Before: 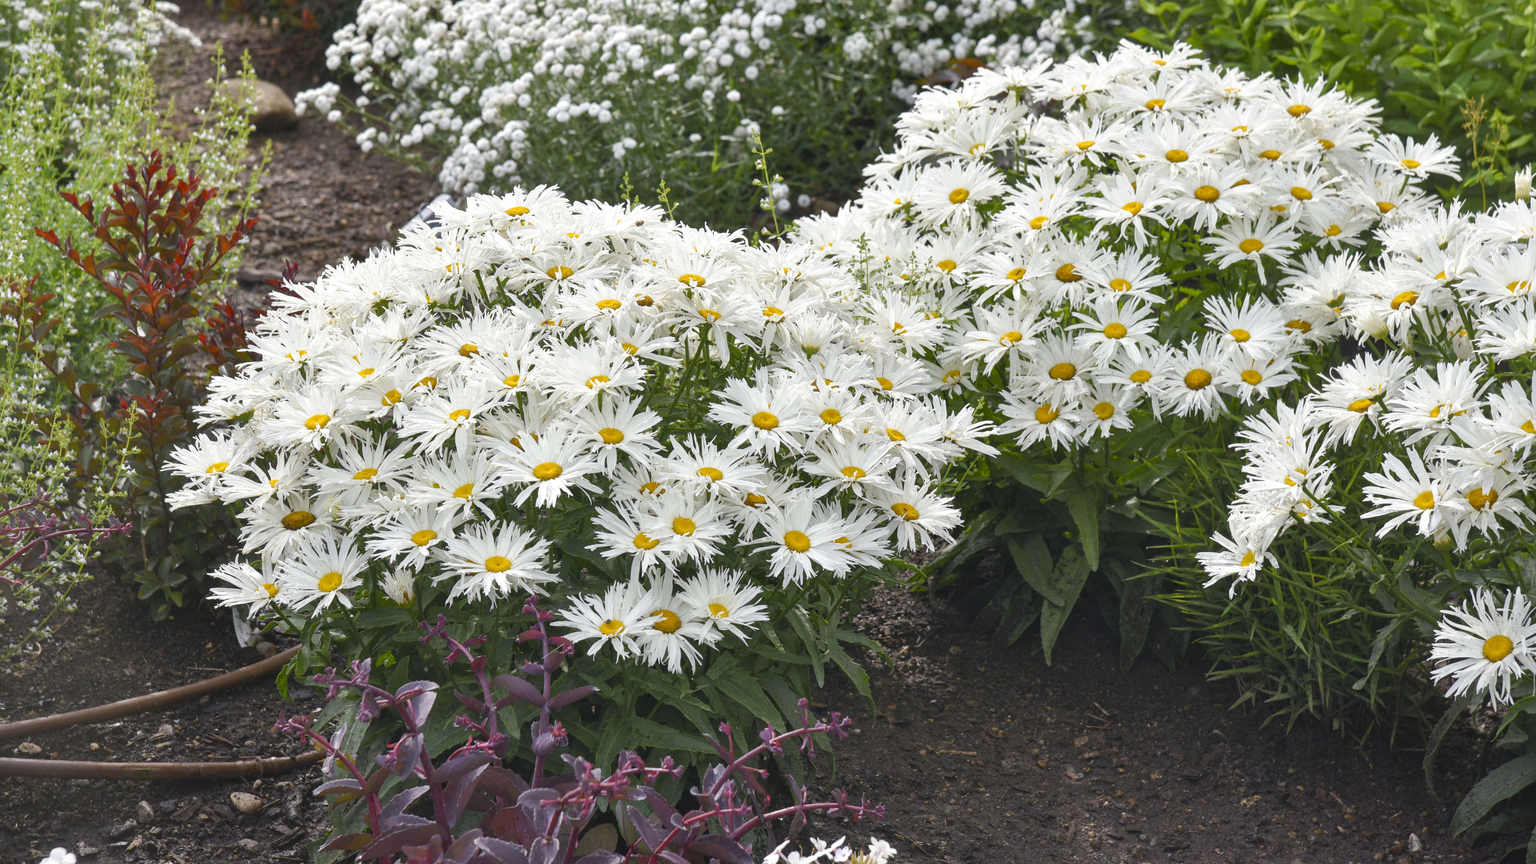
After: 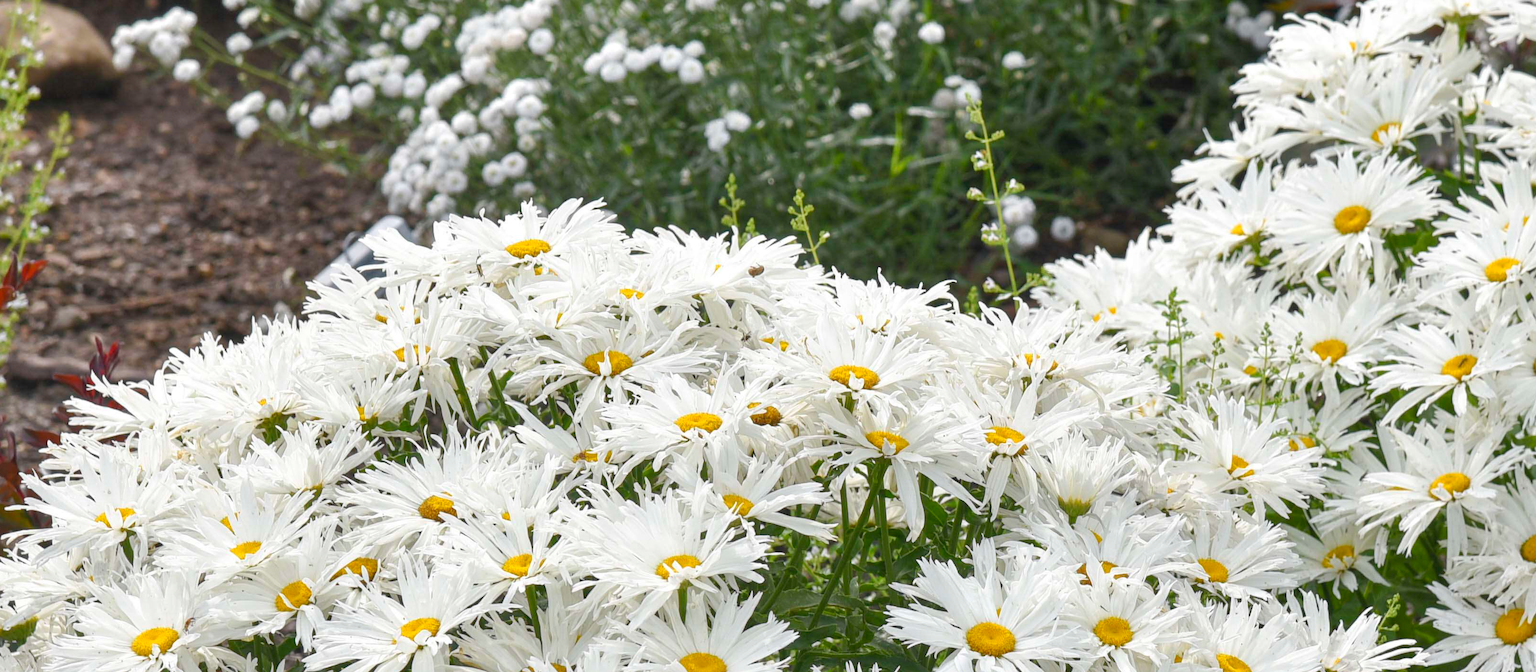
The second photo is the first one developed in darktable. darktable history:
crop: left 15.276%, top 9.078%, right 31.139%, bottom 49.213%
tone equalizer: on, module defaults
